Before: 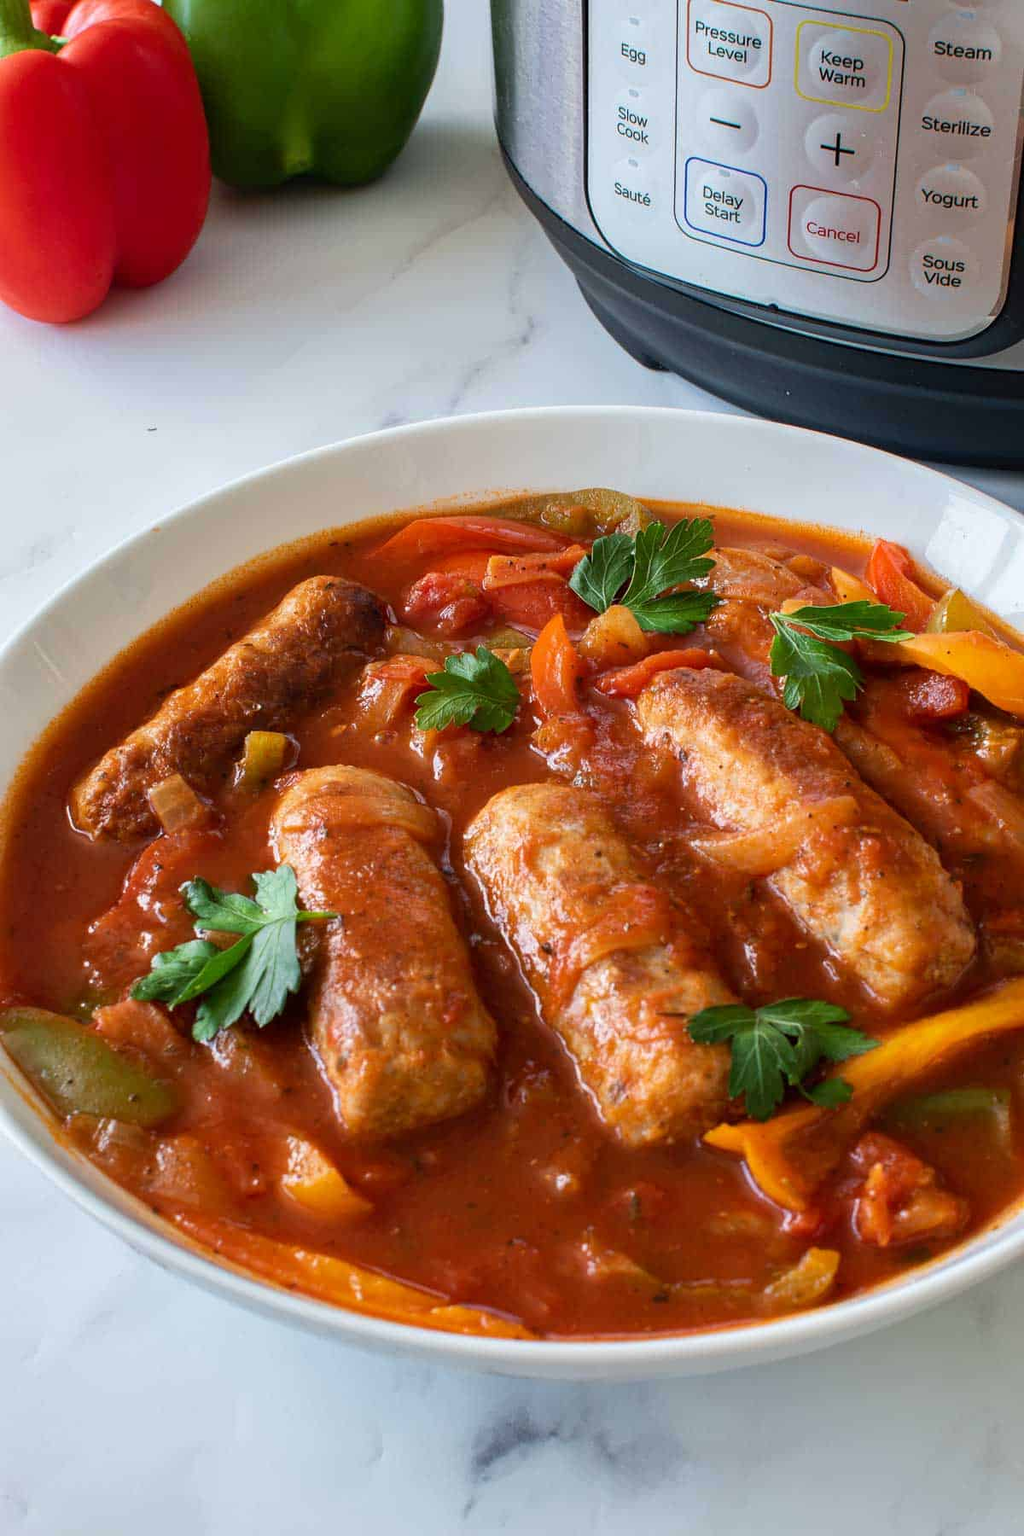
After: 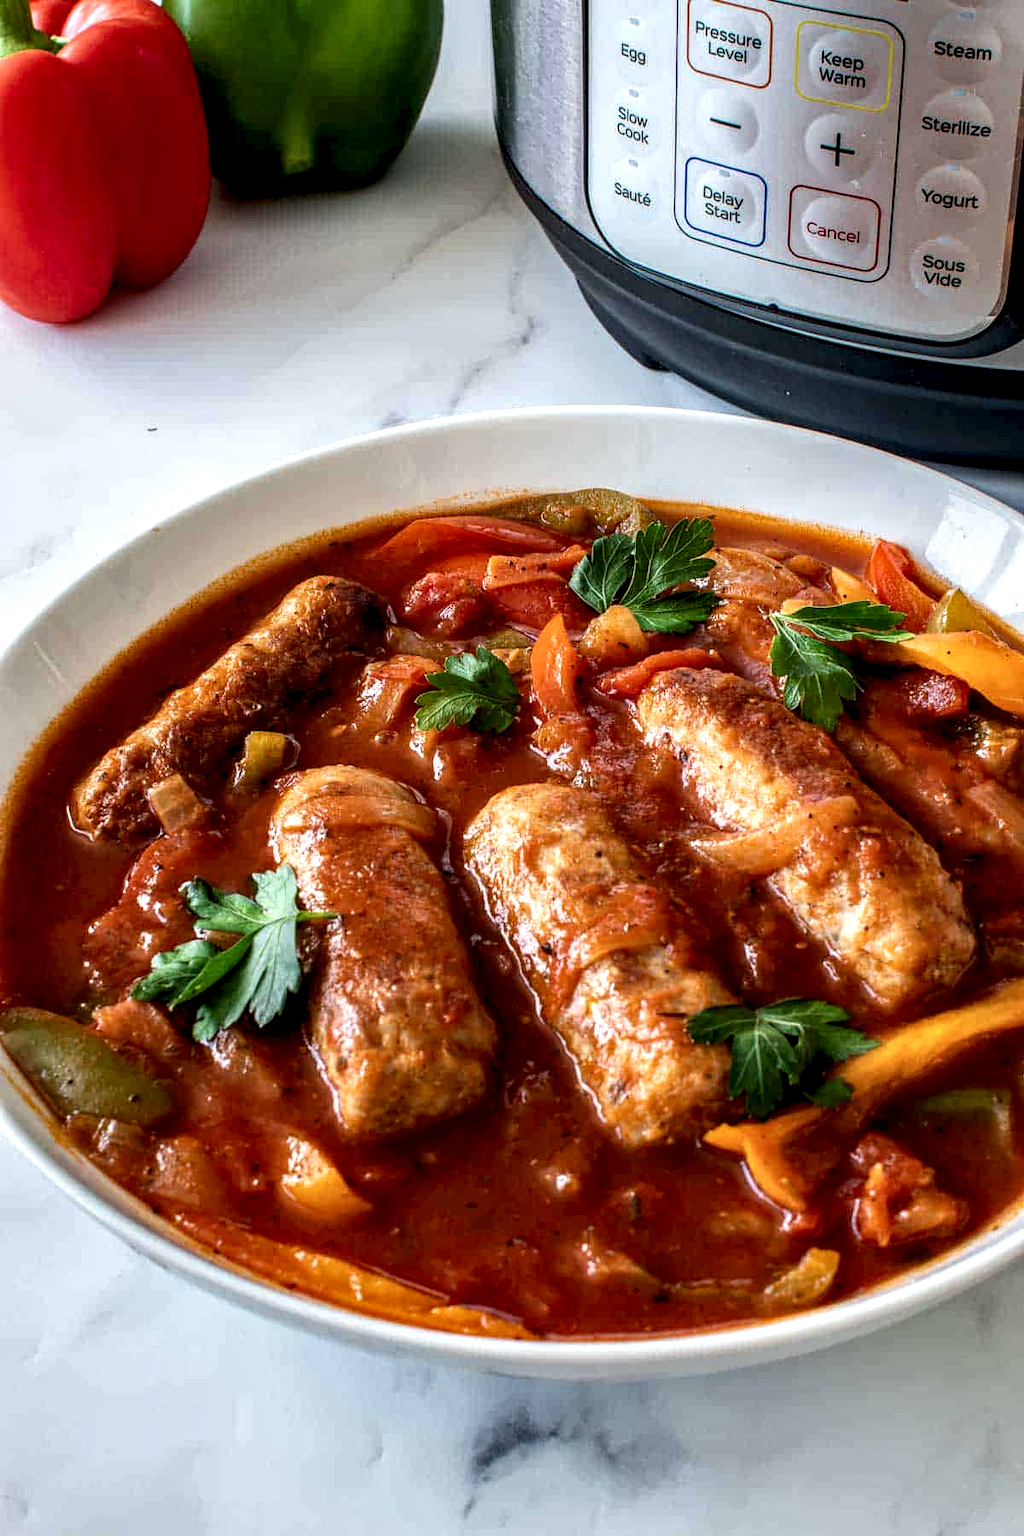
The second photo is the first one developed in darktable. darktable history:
local contrast: highlights 17%, detail 187%
